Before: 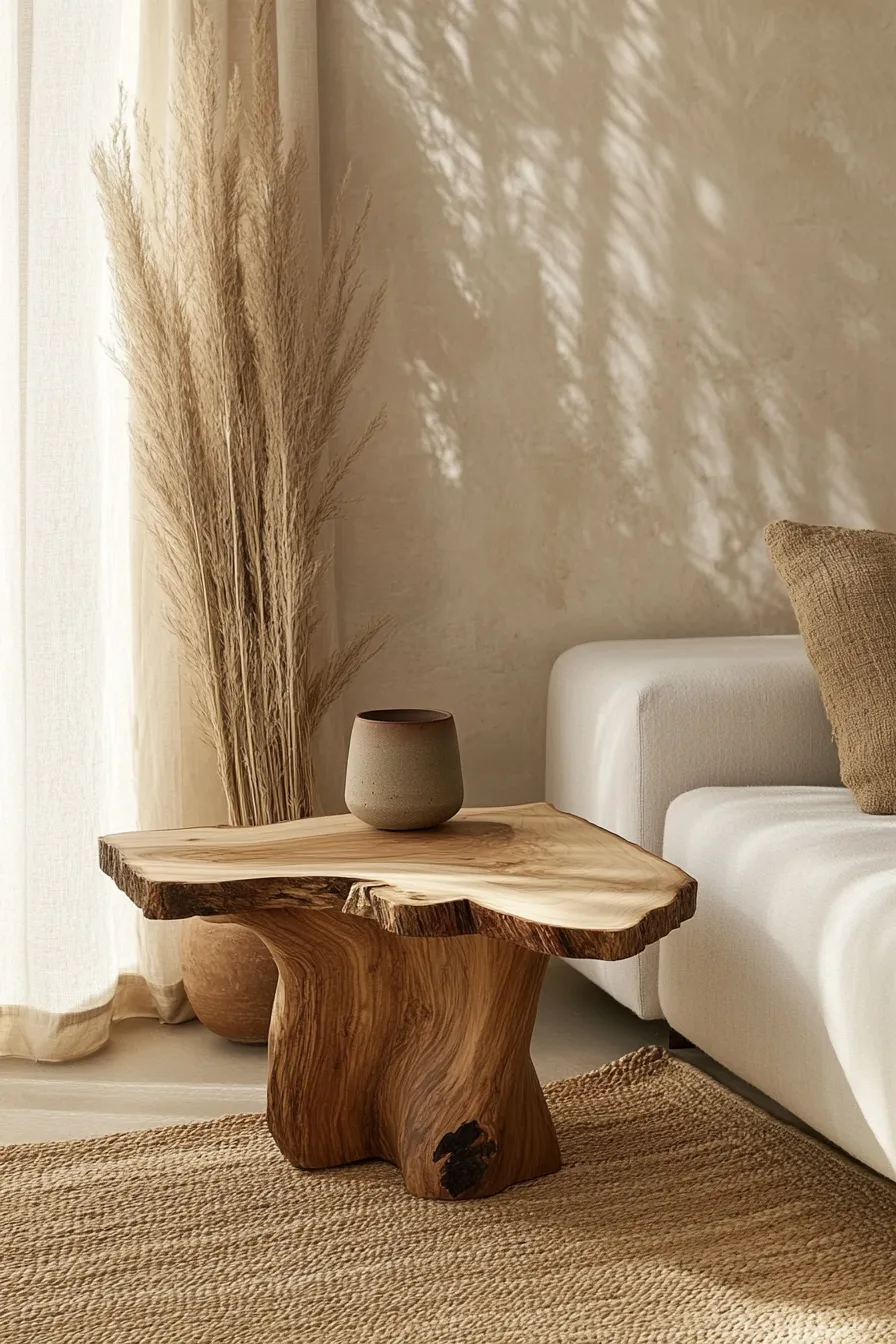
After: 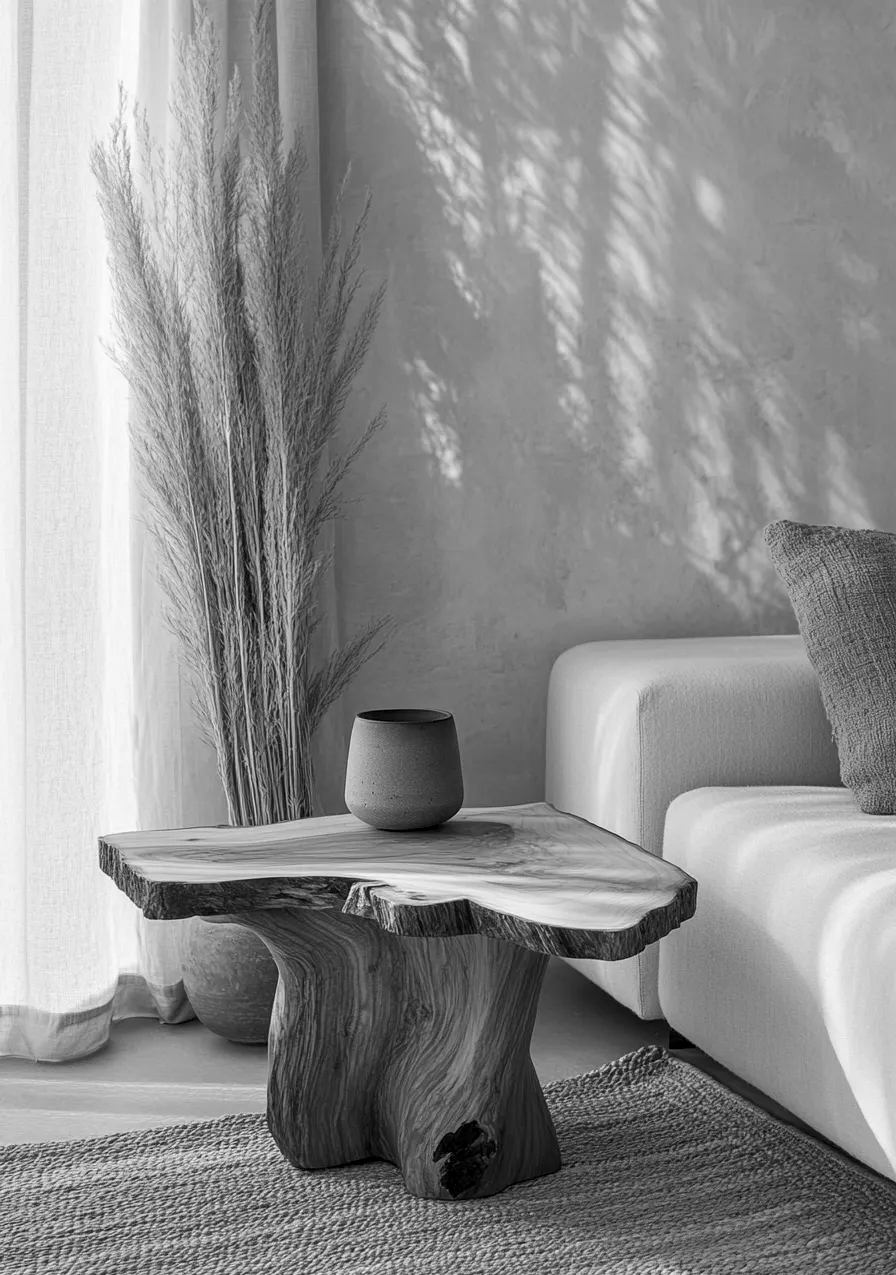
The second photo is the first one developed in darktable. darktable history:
crop and rotate: top 0%, bottom 5.097%
exposure: exposure -0.048 EV, compensate highlight preservation false
monochrome: a 32, b 64, size 2.3
local contrast: on, module defaults
